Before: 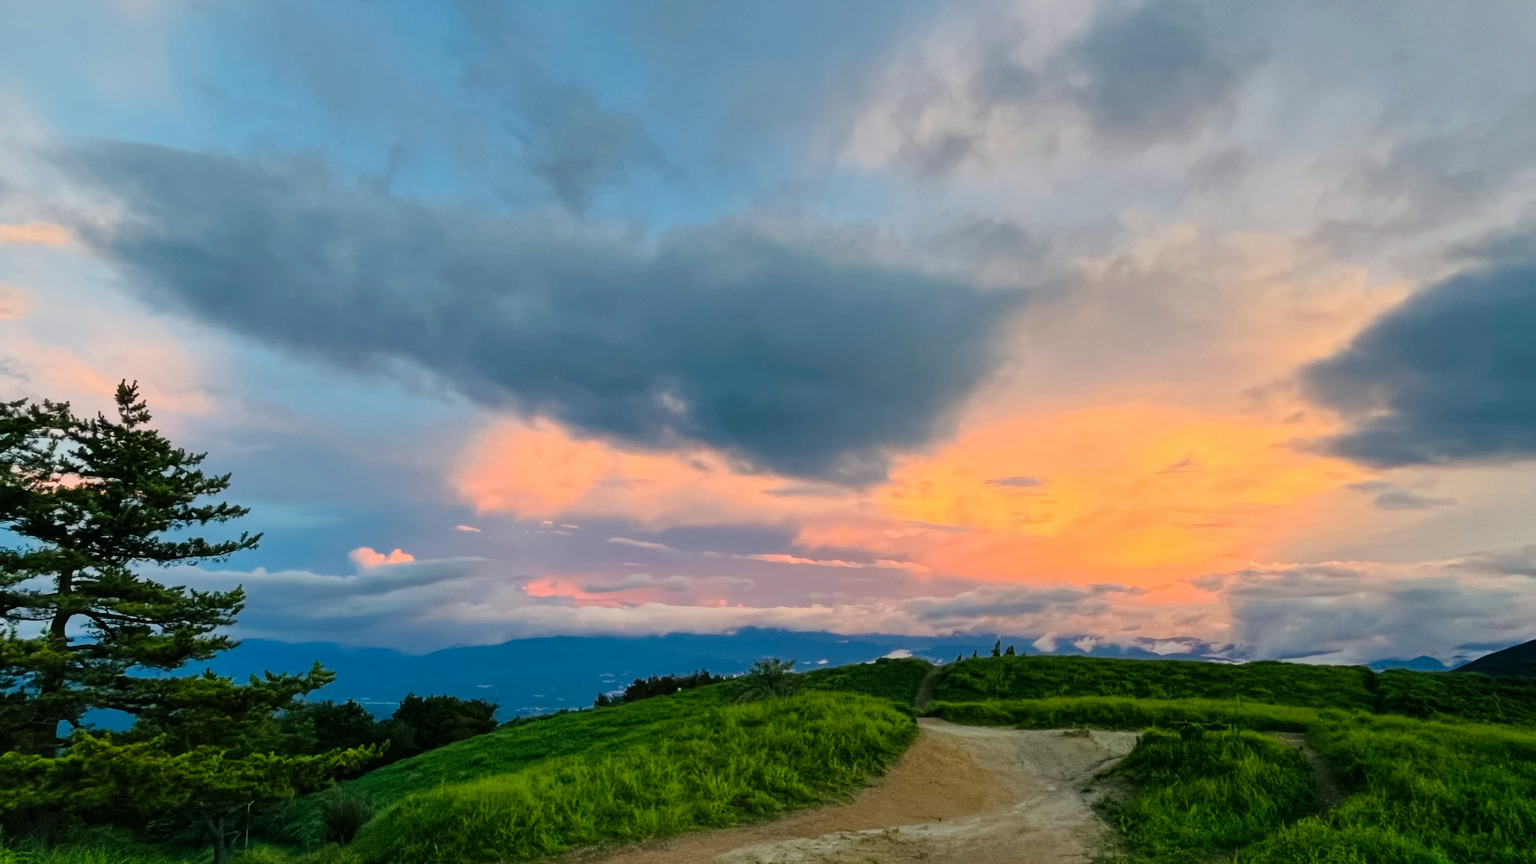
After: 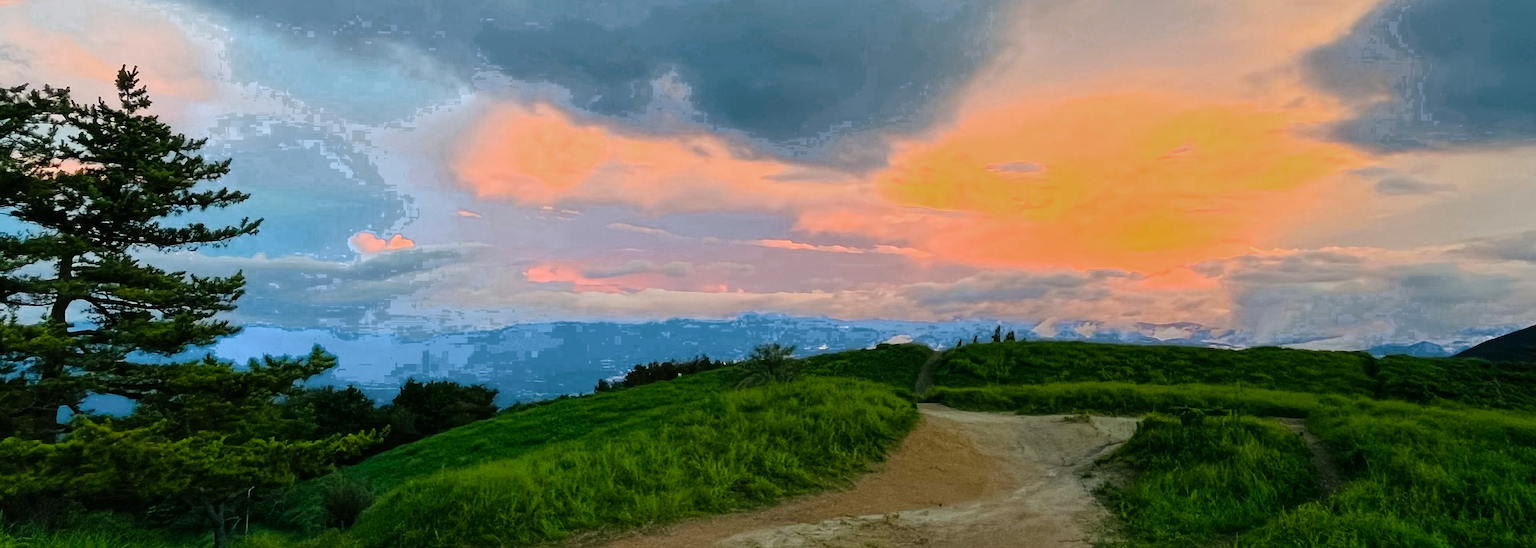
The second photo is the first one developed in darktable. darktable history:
crop and rotate: top 36.435%
tone equalizer: on, module defaults
color zones: curves: ch0 [(0.203, 0.433) (0.607, 0.517) (0.697, 0.696) (0.705, 0.897)]
sharpen: on, module defaults
